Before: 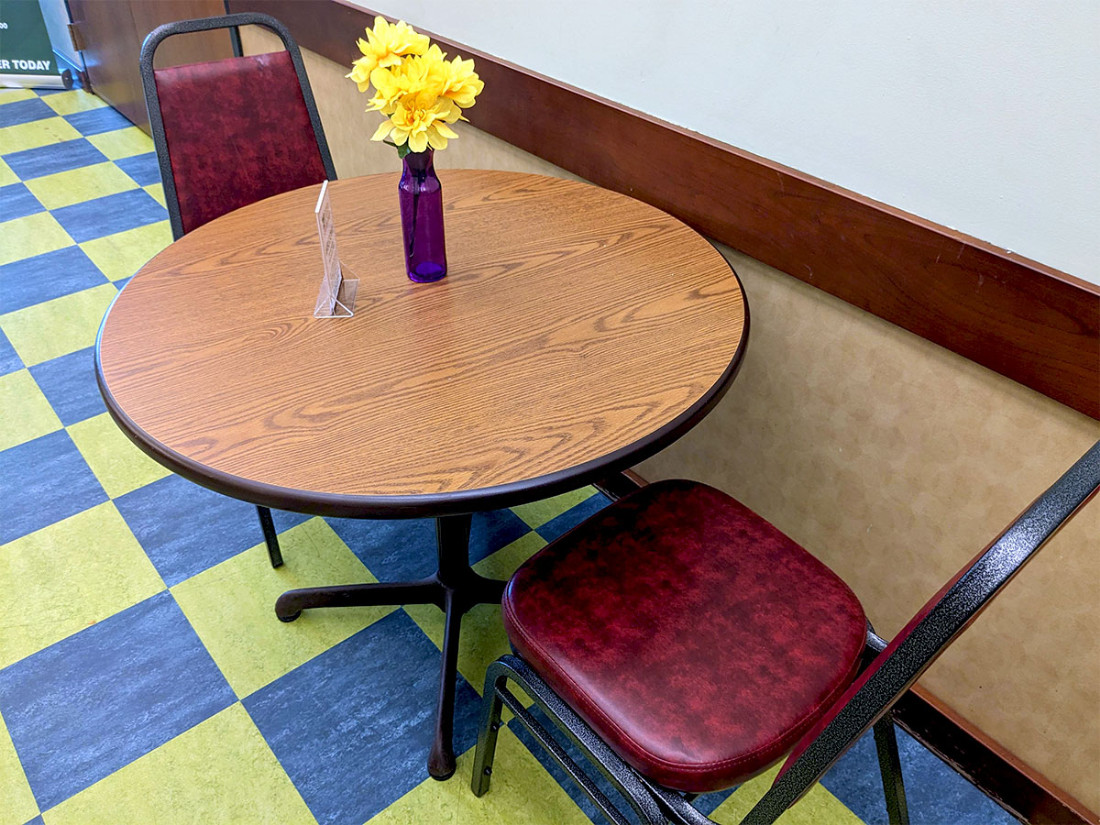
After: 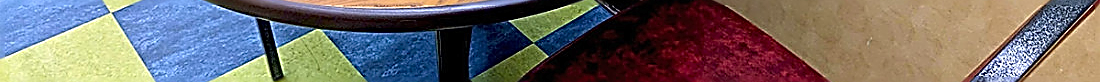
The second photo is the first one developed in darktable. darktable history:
sharpen: amount 2
crop and rotate: top 59.084%, bottom 30.916%
contrast brightness saturation: contrast 0.03, brightness 0.06, saturation 0.13
